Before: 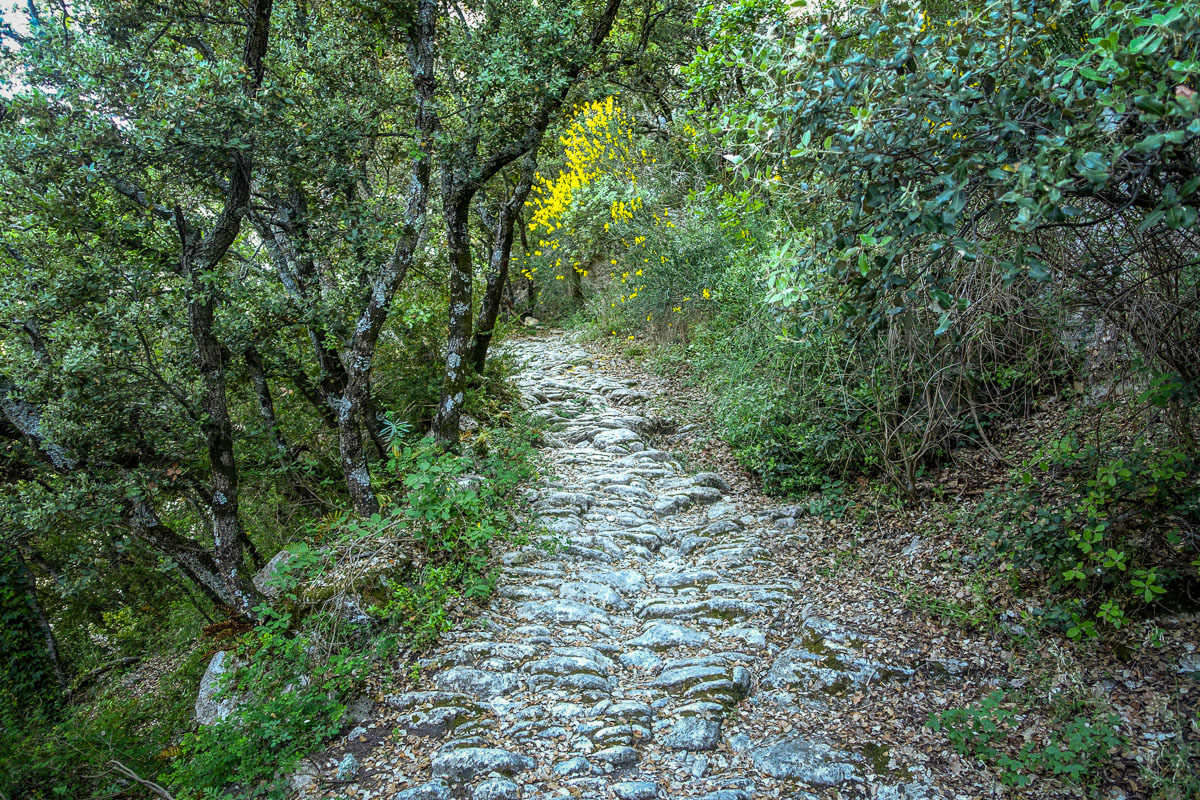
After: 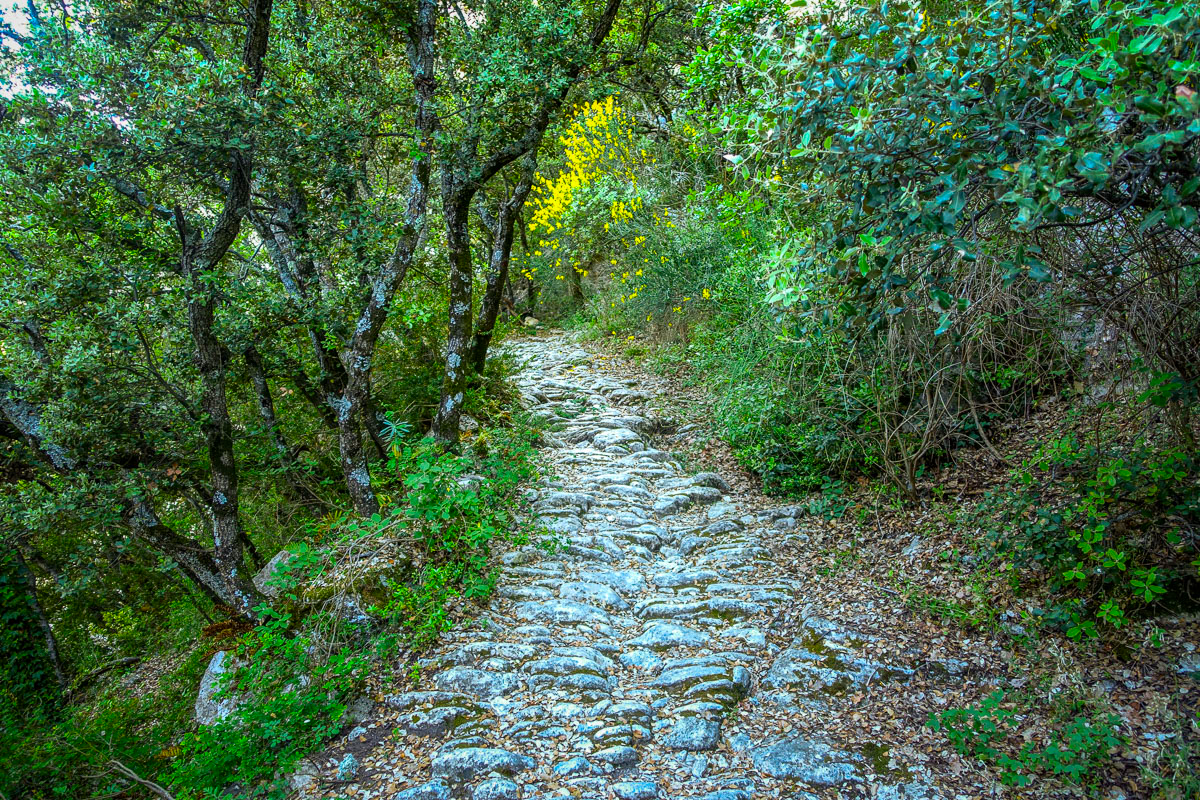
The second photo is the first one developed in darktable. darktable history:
exposure: compensate highlight preservation false
contrast brightness saturation: saturation 0.5
